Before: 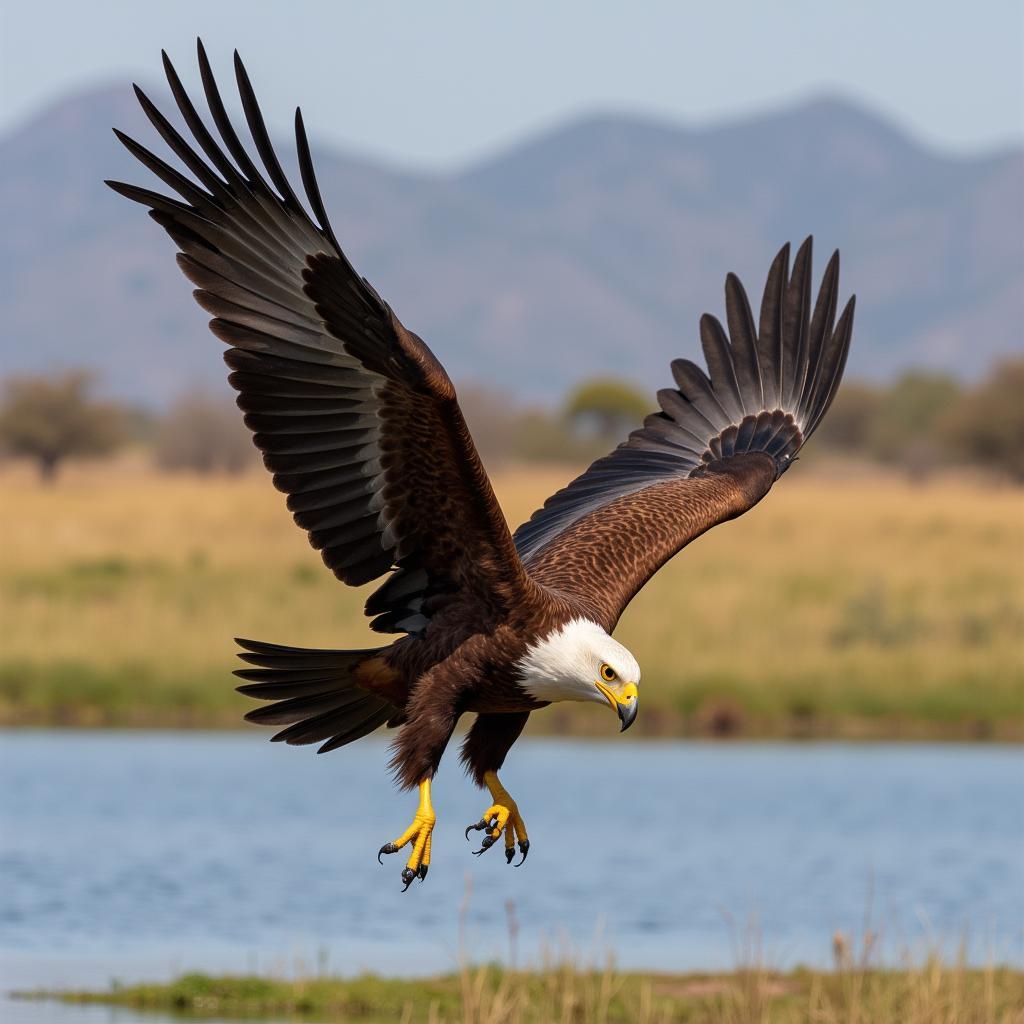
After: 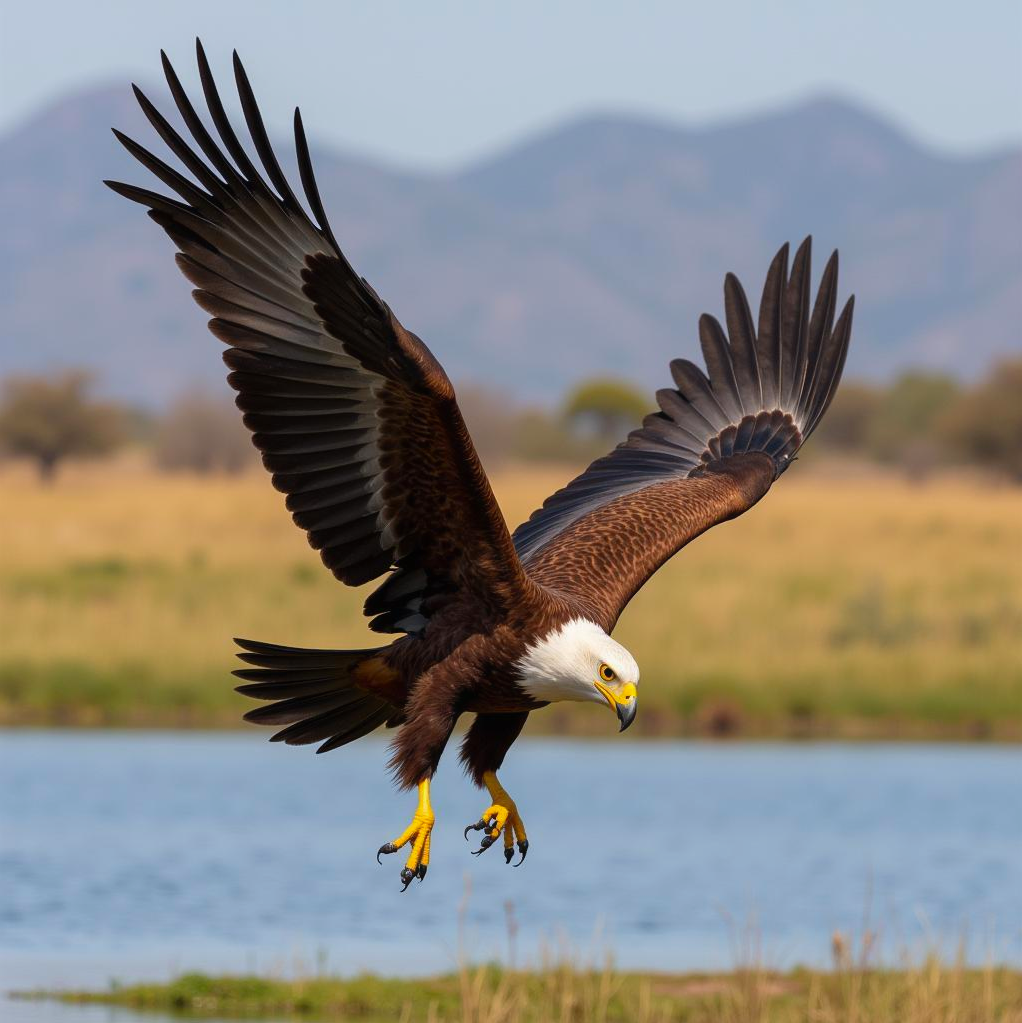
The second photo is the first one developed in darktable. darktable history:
crop: left 0.155%
contrast equalizer: y [[0.5, 0.542, 0.583, 0.625, 0.667, 0.708], [0.5 ×6], [0.5 ×6], [0 ×6], [0 ×6]], mix -0.191
color correction: highlights b* -0.019, saturation 1.11
